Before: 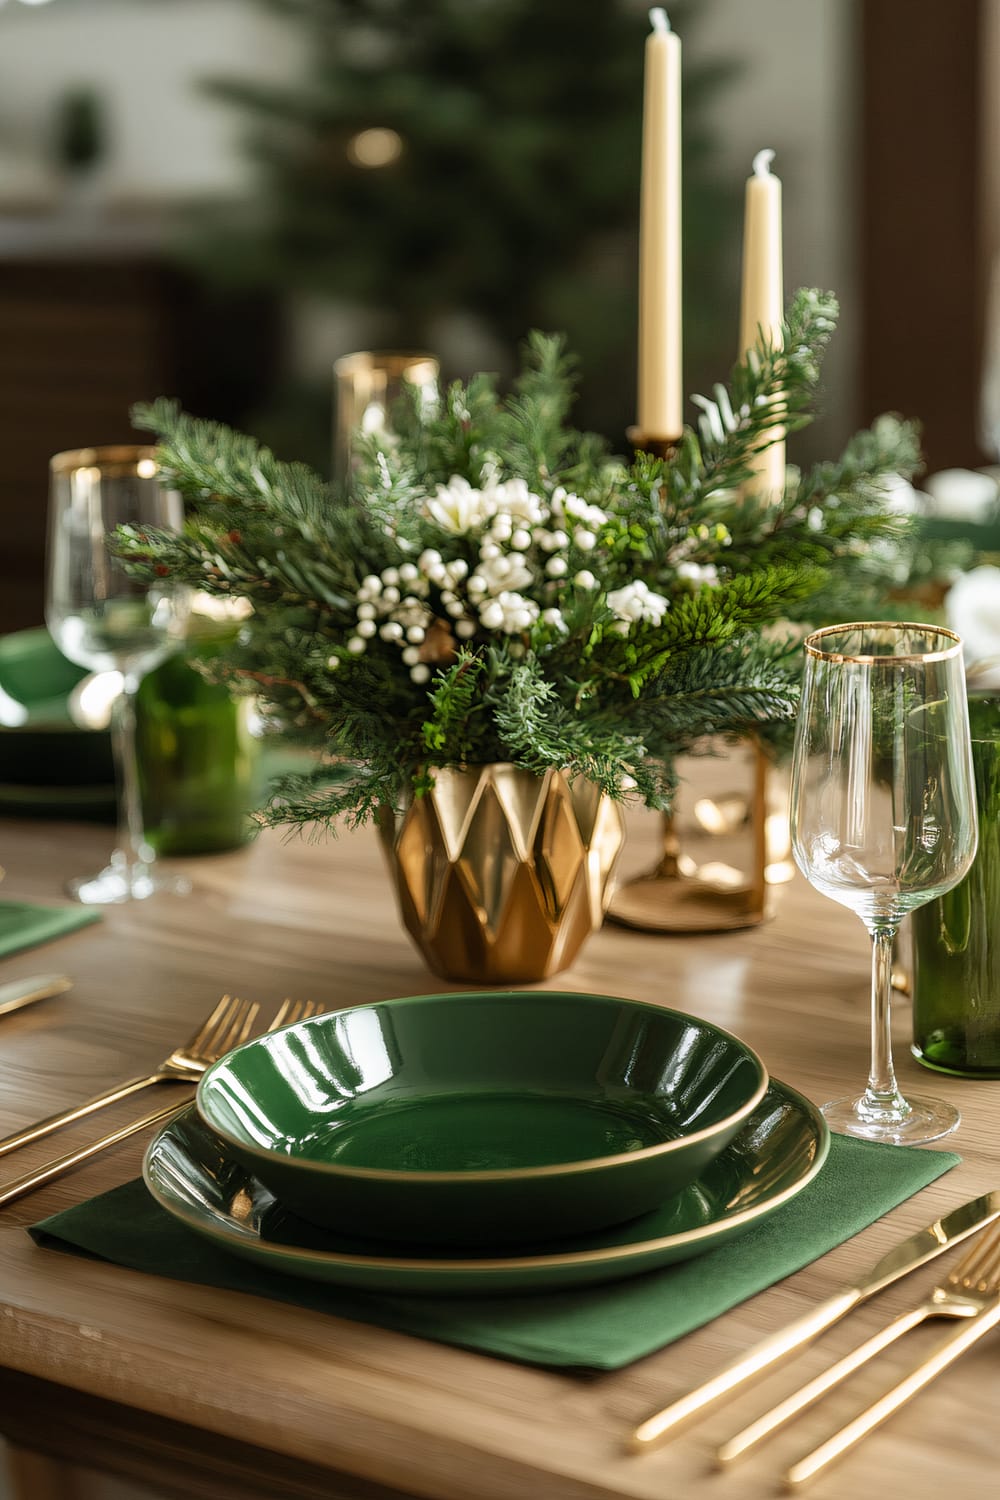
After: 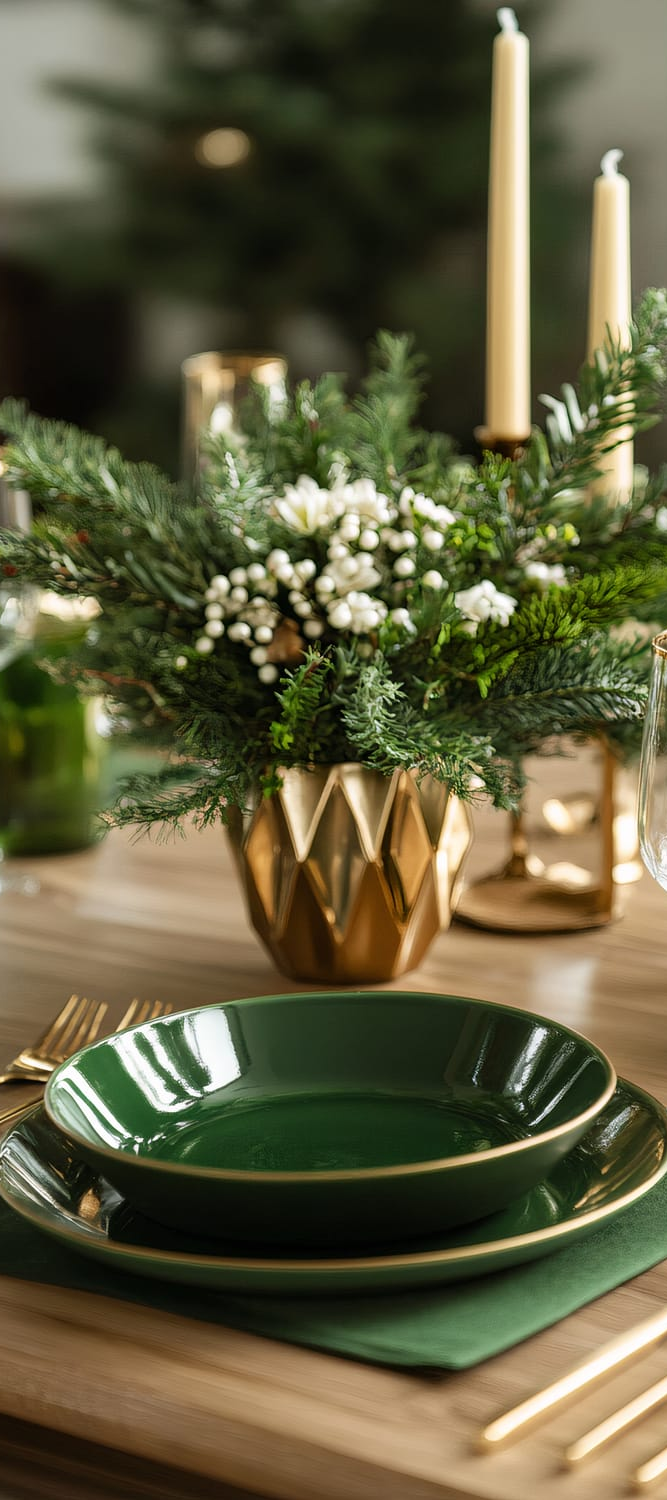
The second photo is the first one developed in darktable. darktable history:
exposure: compensate exposure bias true, compensate highlight preservation false
crop and rotate: left 15.291%, right 17.944%
